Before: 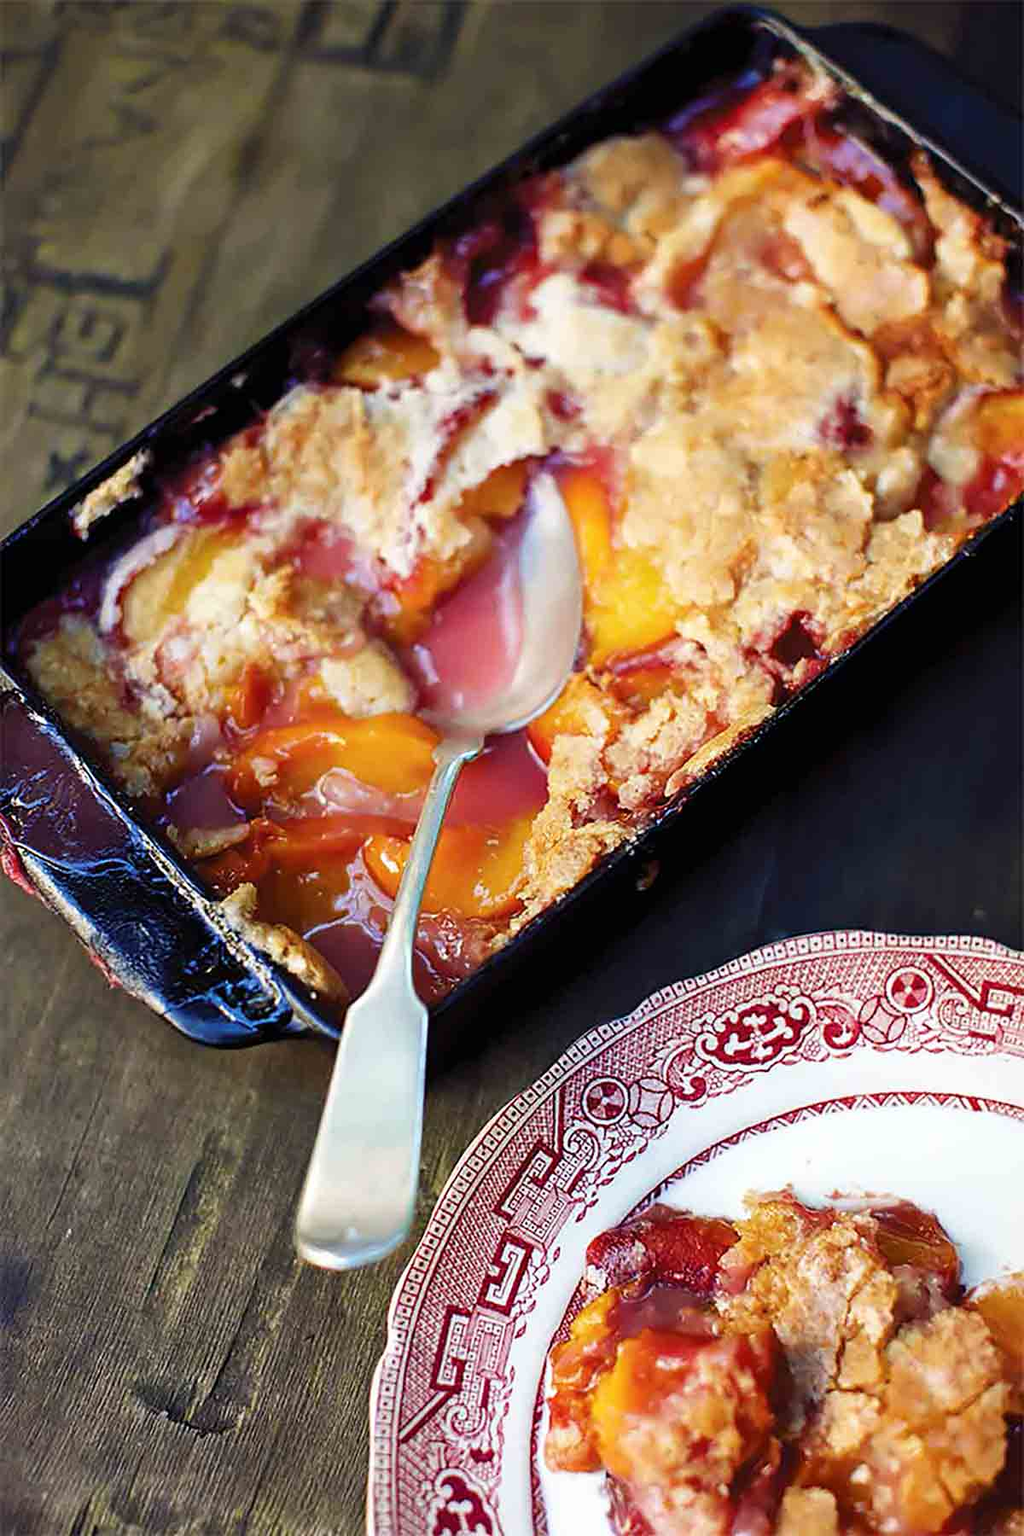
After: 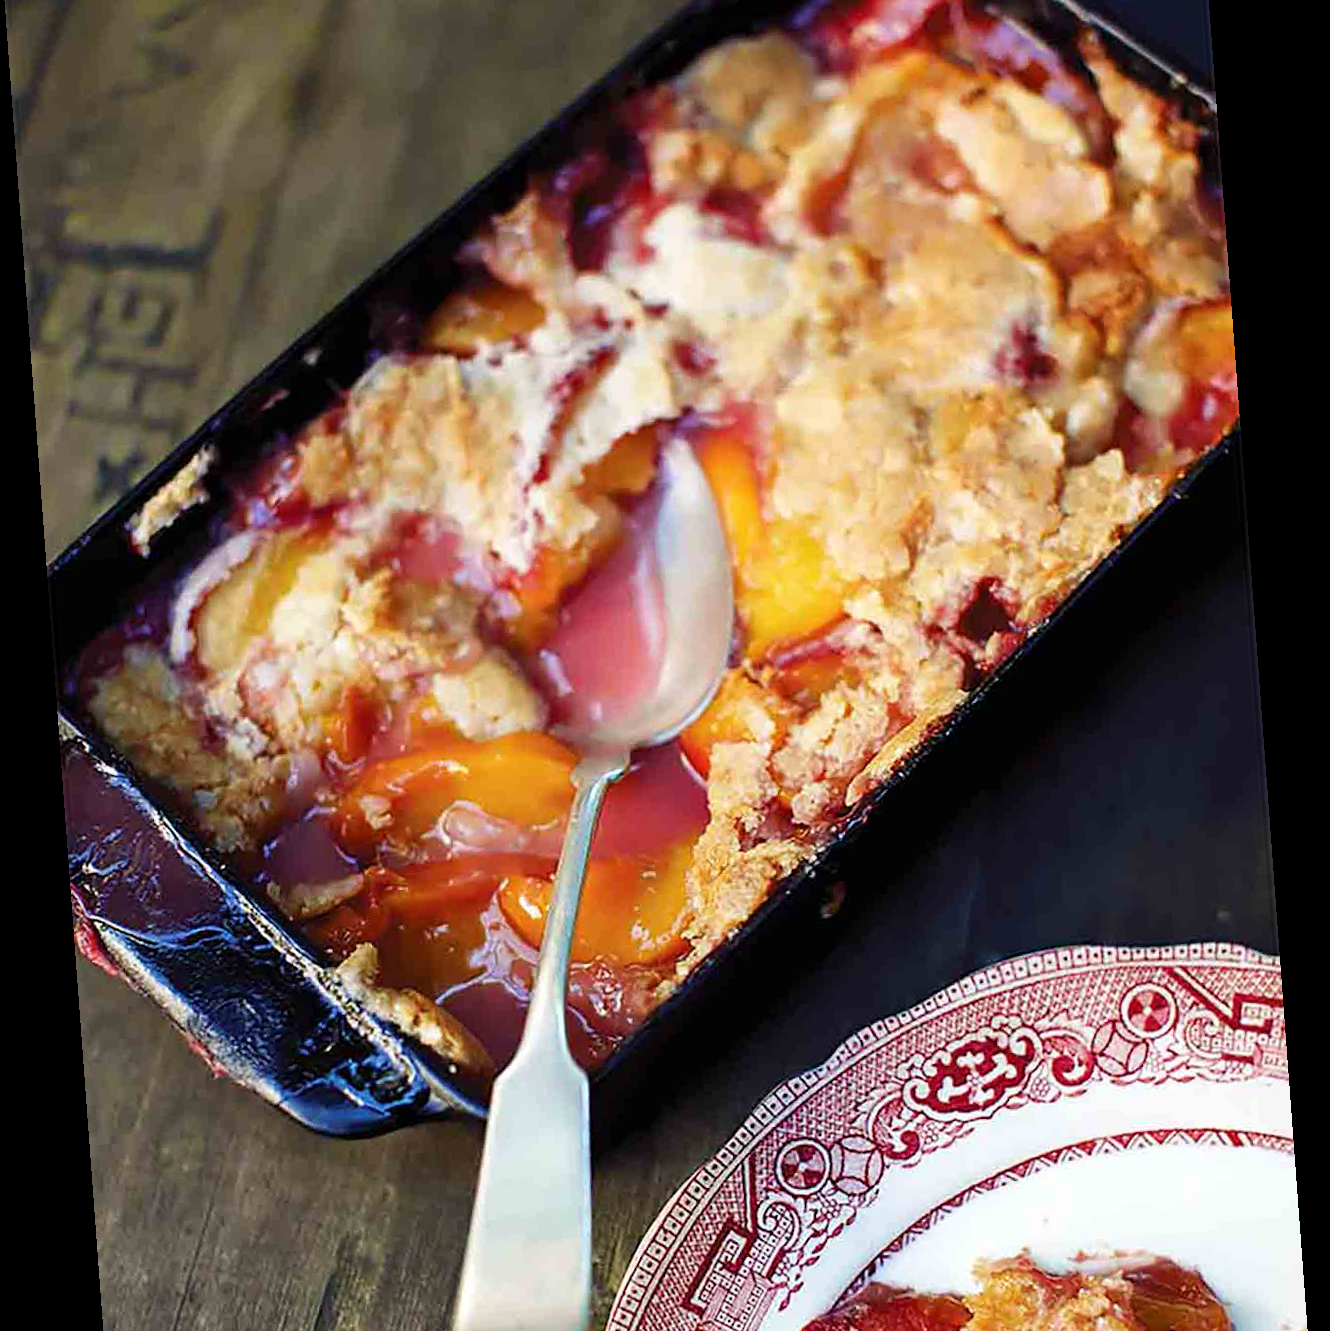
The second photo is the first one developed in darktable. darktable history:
rotate and perspective: rotation -4.25°, automatic cropping off
crop and rotate: top 8.293%, bottom 20.996%
